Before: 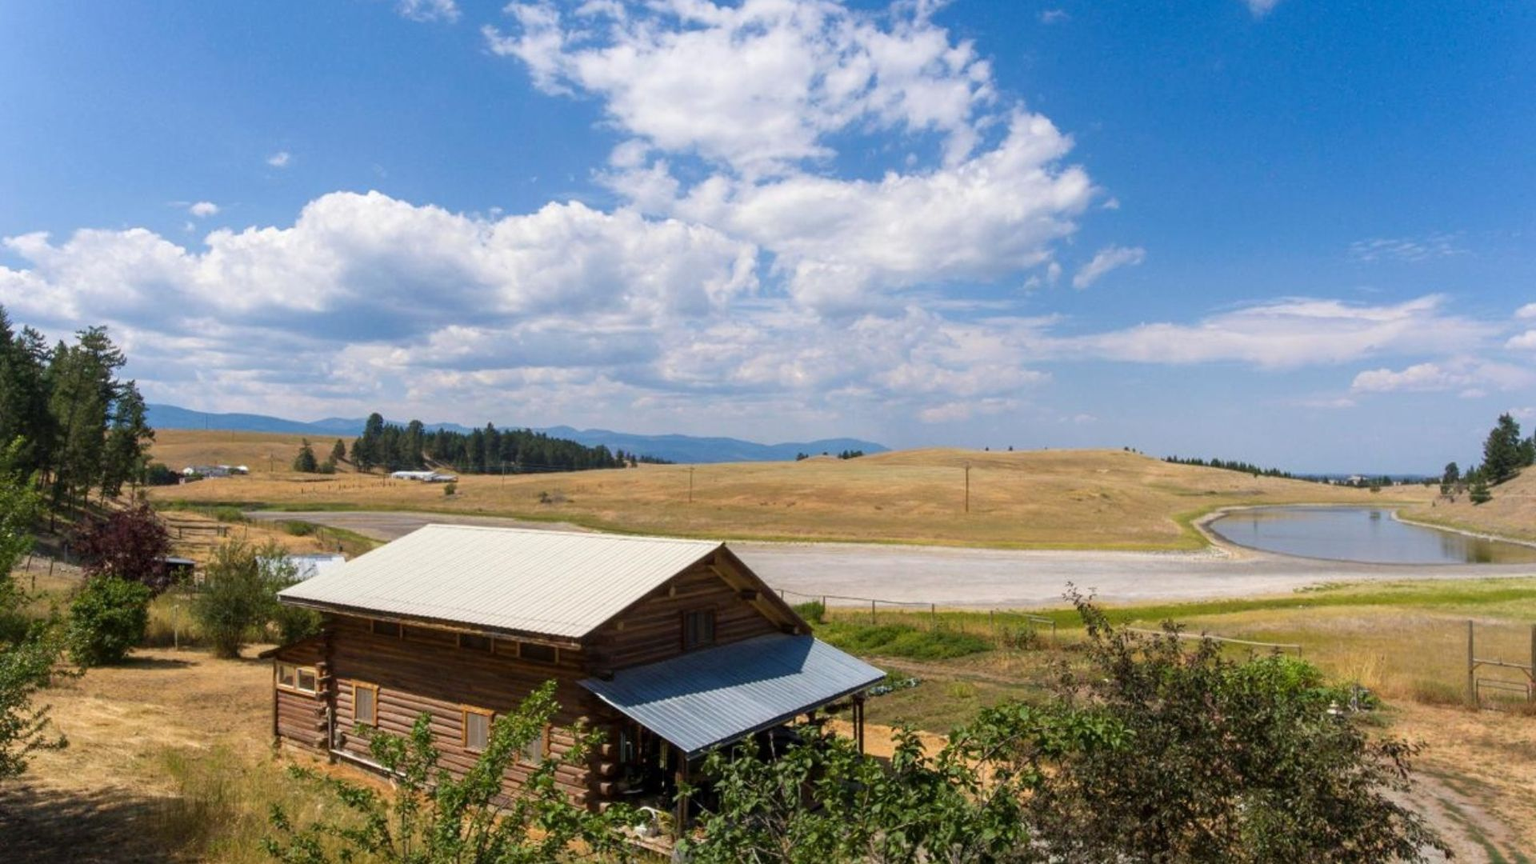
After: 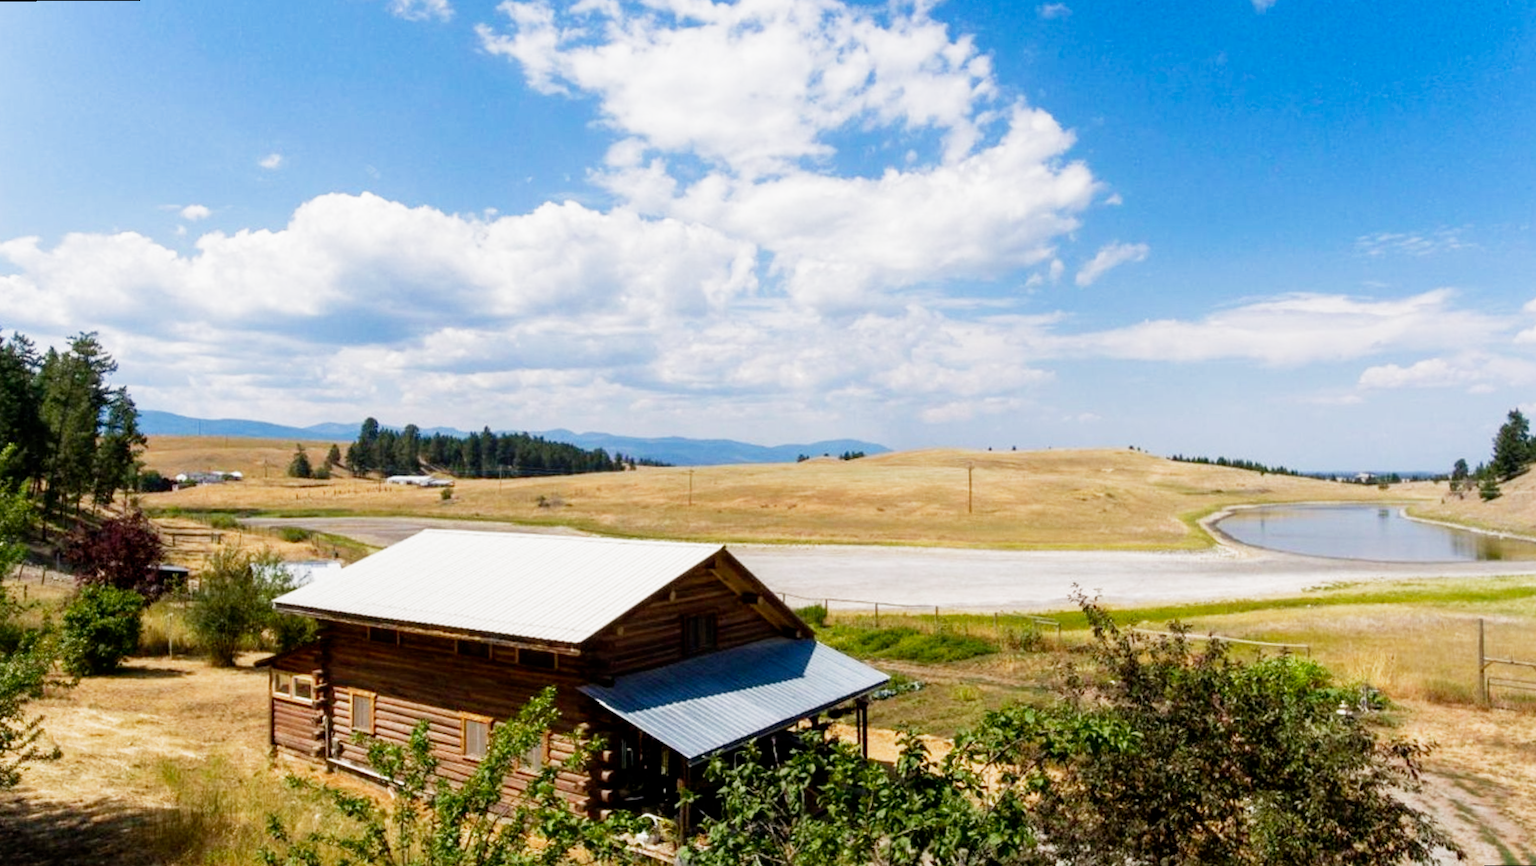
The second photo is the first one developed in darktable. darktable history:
rotate and perspective: rotation -0.45°, automatic cropping original format, crop left 0.008, crop right 0.992, crop top 0.012, crop bottom 0.988
filmic rgb: middle gray luminance 12.74%, black relative exposure -10.13 EV, white relative exposure 3.47 EV, threshold 6 EV, target black luminance 0%, hardness 5.74, latitude 44.69%, contrast 1.221, highlights saturation mix 5%, shadows ↔ highlights balance 26.78%, add noise in highlights 0, preserve chrominance no, color science v3 (2019), use custom middle-gray values true, iterations of high-quality reconstruction 0, contrast in highlights soft, enable highlight reconstruction true
